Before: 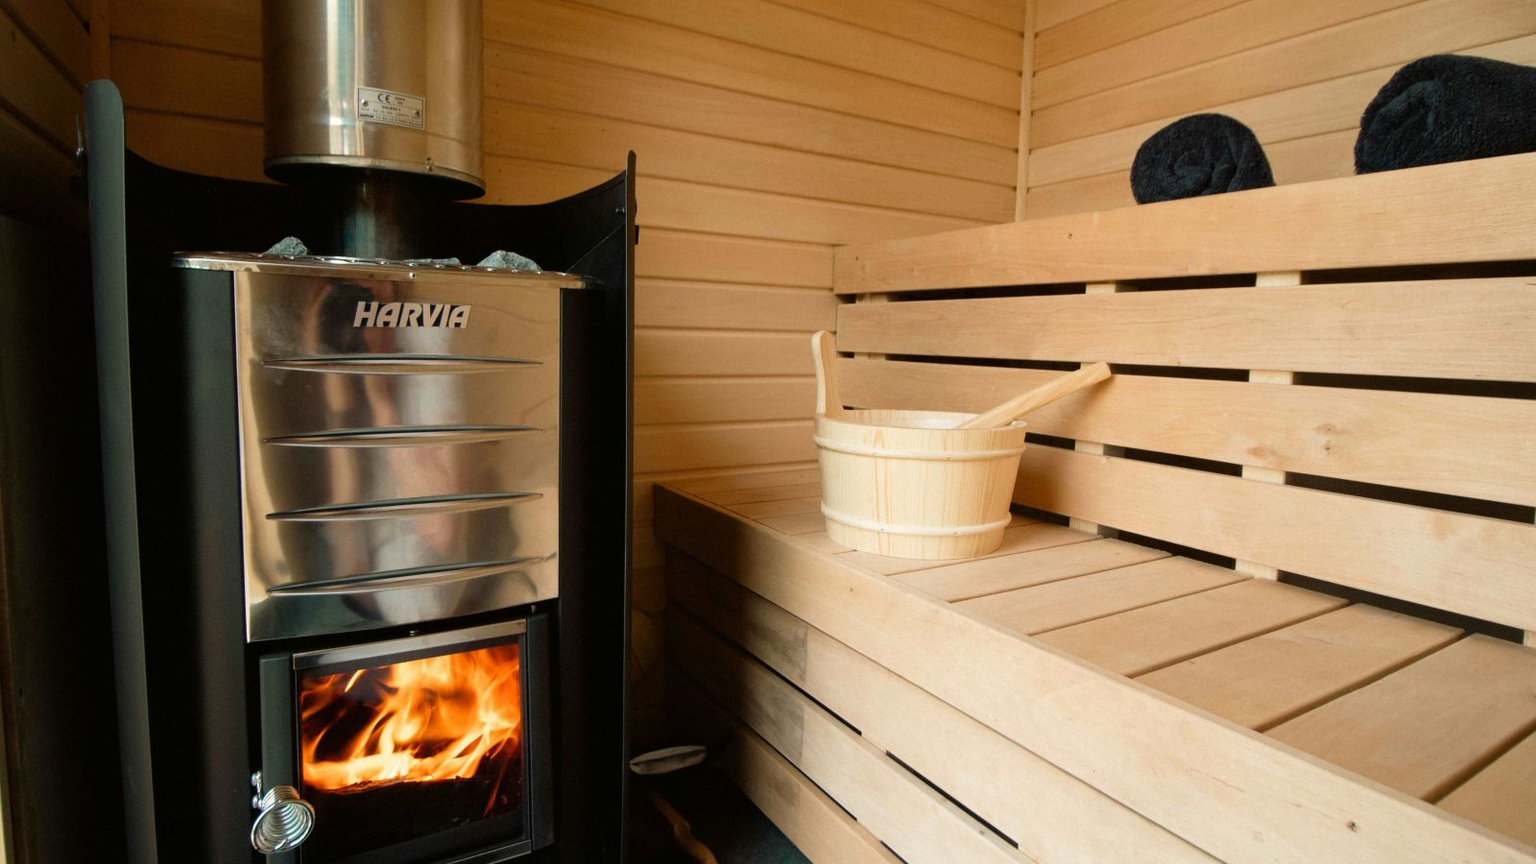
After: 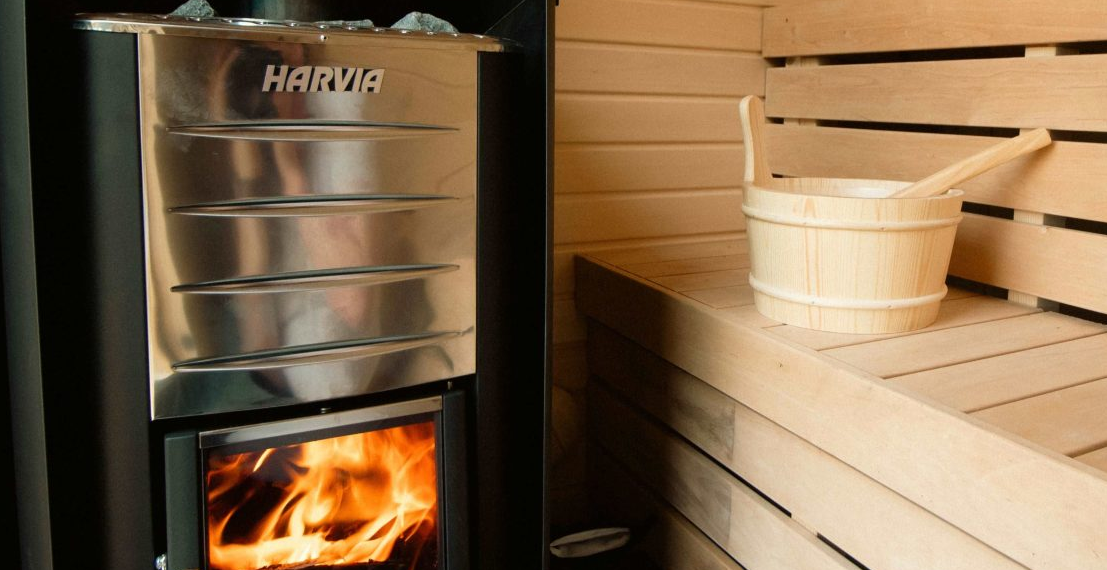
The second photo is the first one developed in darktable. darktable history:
crop: left 6.651%, top 27.735%, right 24.101%, bottom 8.849%
levels: mode automatic, levels [0, 0.618, 1]
